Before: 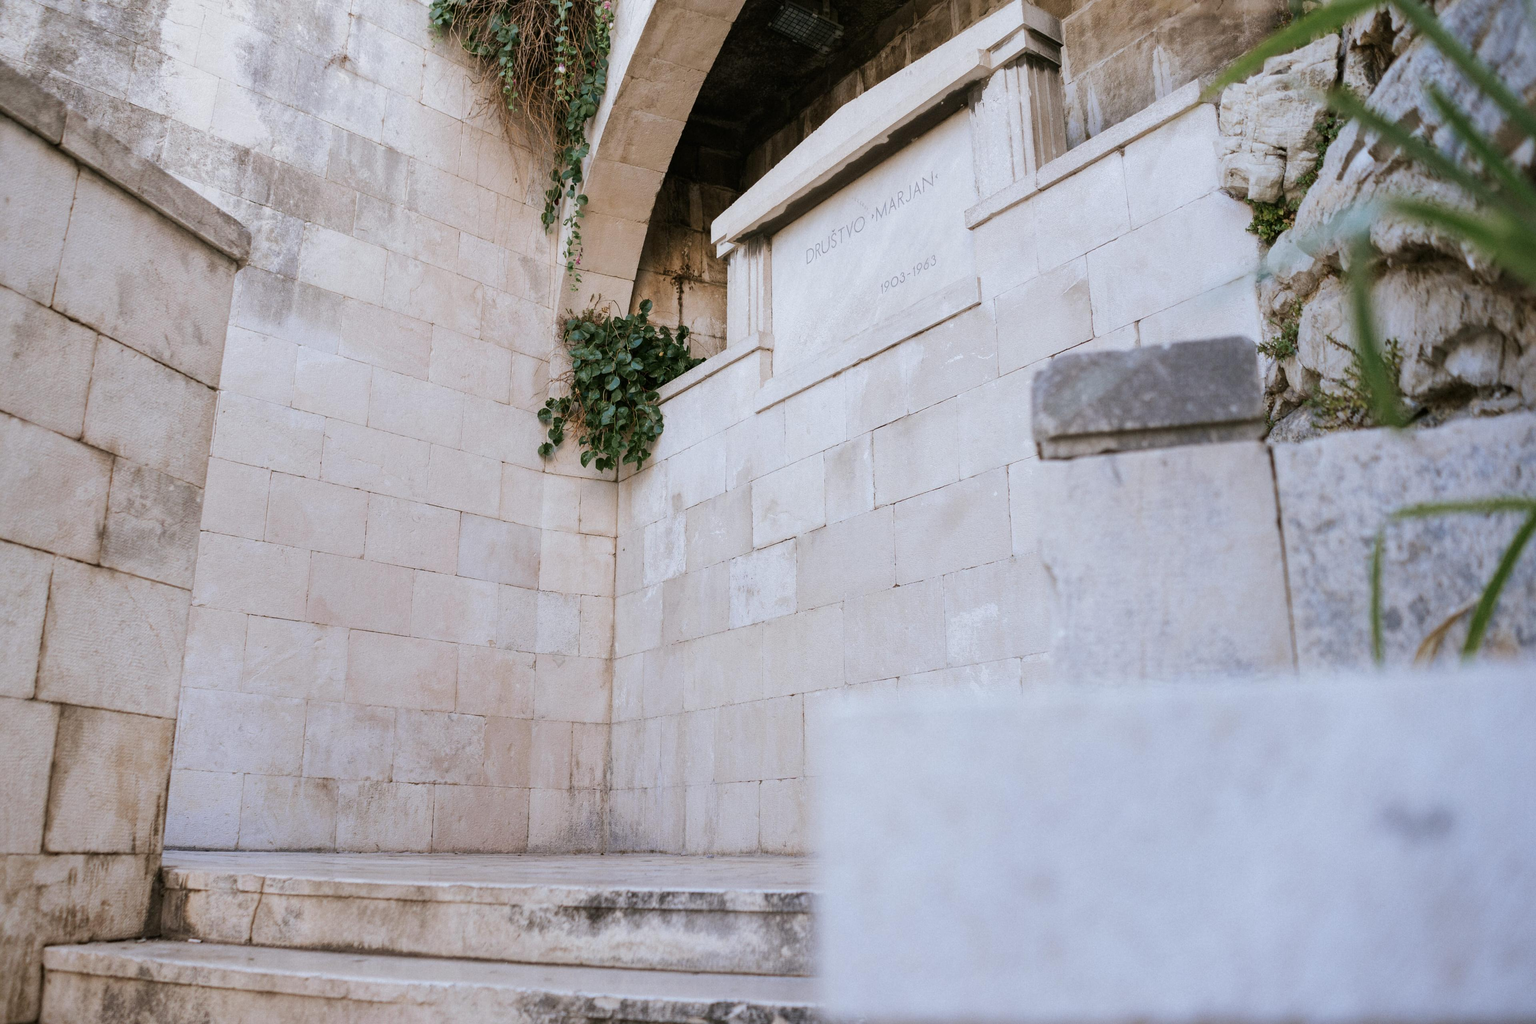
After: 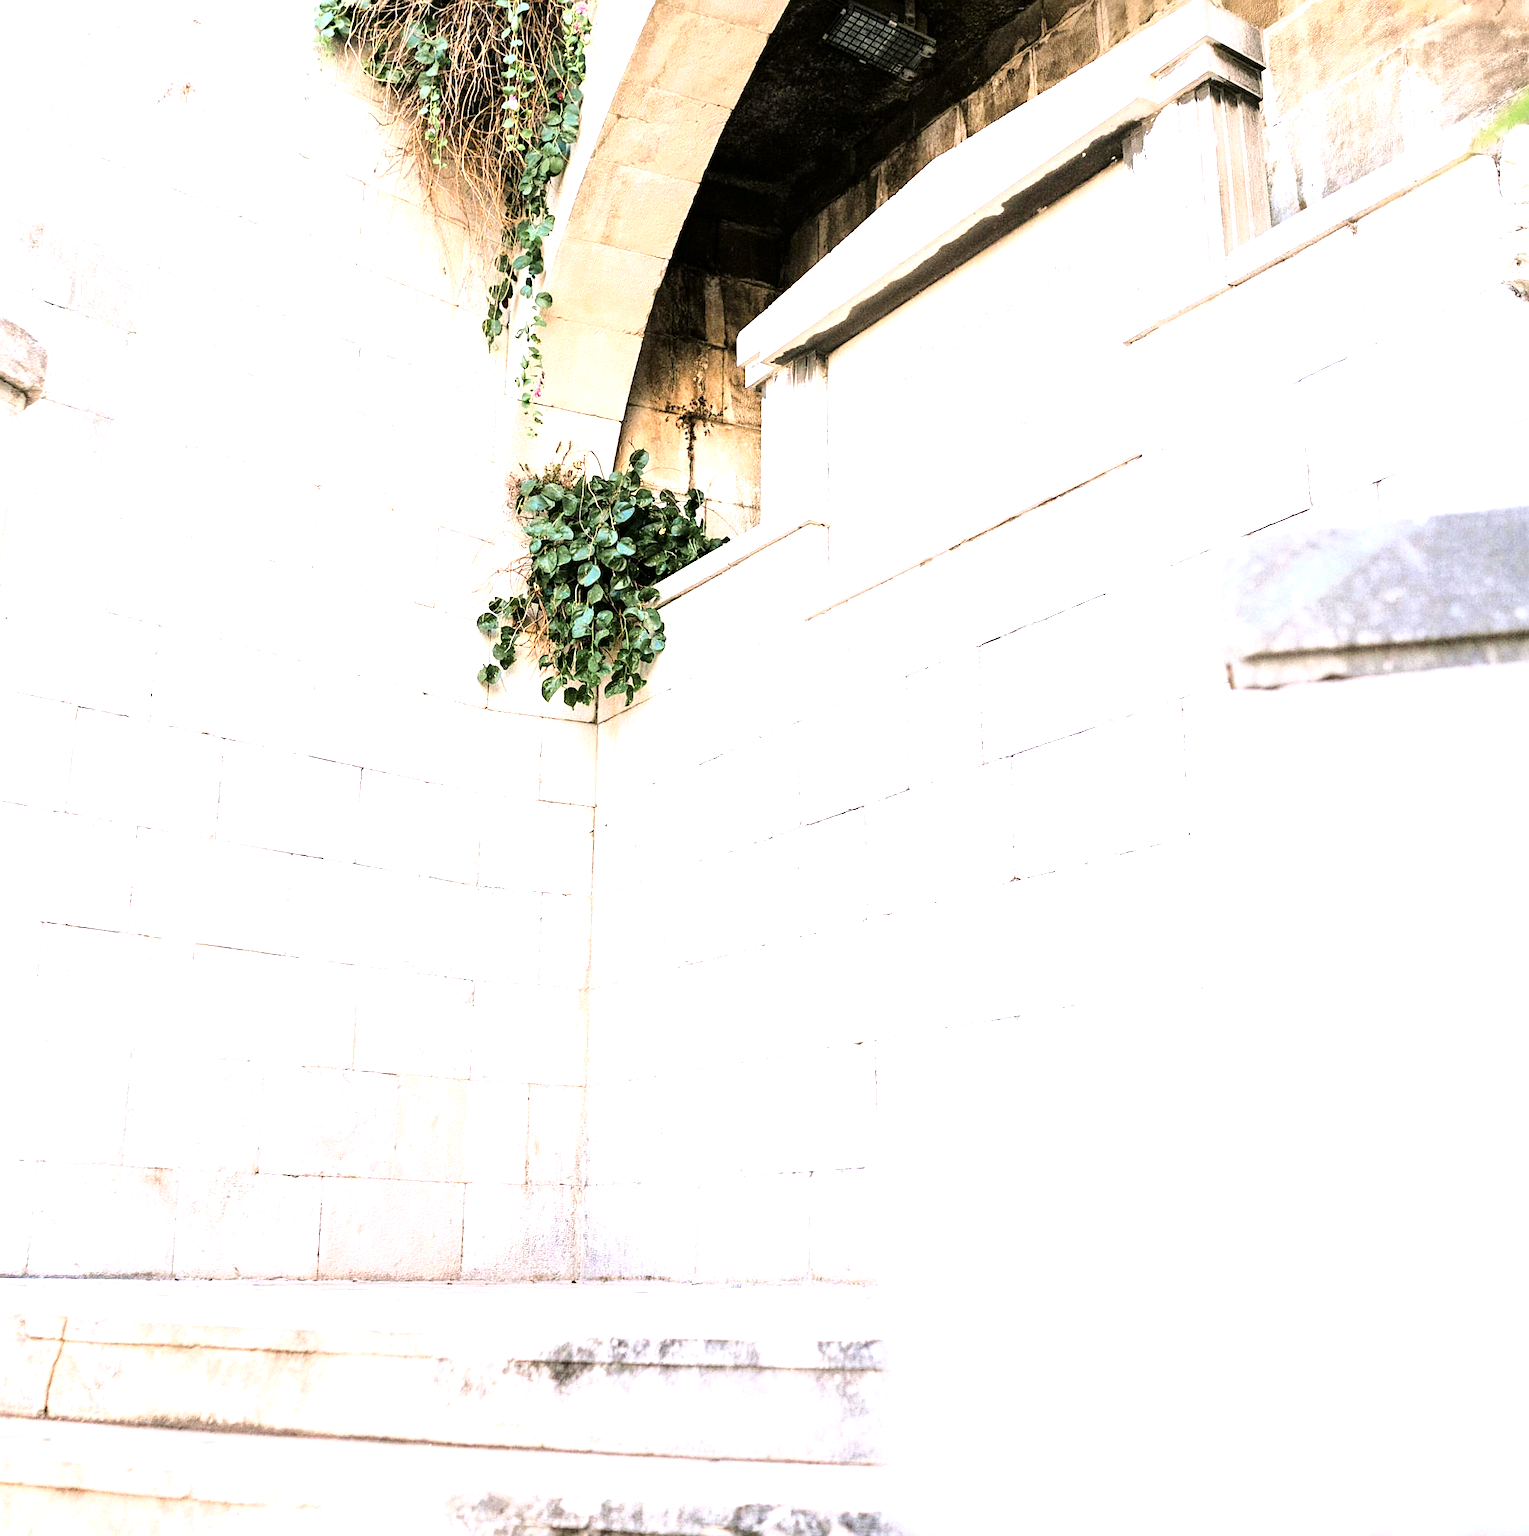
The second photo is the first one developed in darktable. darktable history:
tone curve: curves: ch0 [(0, 0) (0.003, 0.003) (0.011, 0.005) (0.025, 0.008) (0.044, 0.012) (0.069, 0.02) (0.1, 0.031) (0.136, 0.047) (0.177, 0.088) (0.224, 0.141) (0.277, 0.222) (0.335, 0.32) (0.399, 0.422) (0.468, 0.523) (0.543, 0.623) (0.623, 0.716) (0.709, 0.796) (0.801, 0.878) (0.898, 0.957) (1, 1)], color space Lab, linked channels, preserve colors none
tone equalizer: on, module defaults
sharpen: on, module defaults
crop and rotate: left 14.328%, right 19.281%
exposure: black level correction 0.001, exposure 1.848 EV, compensate highlight preservation false
